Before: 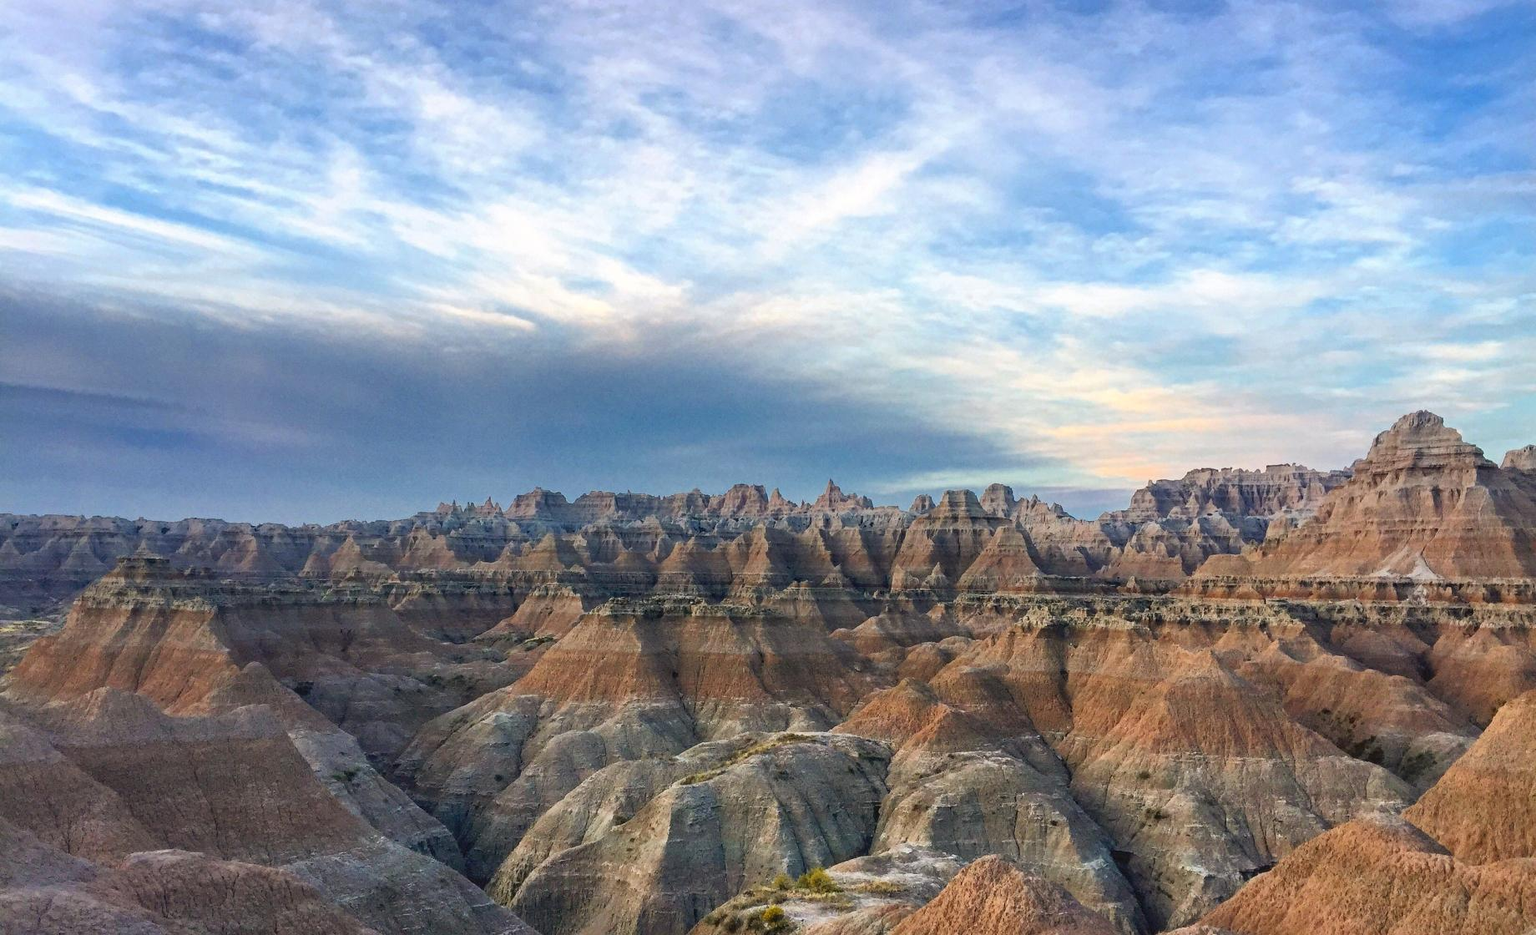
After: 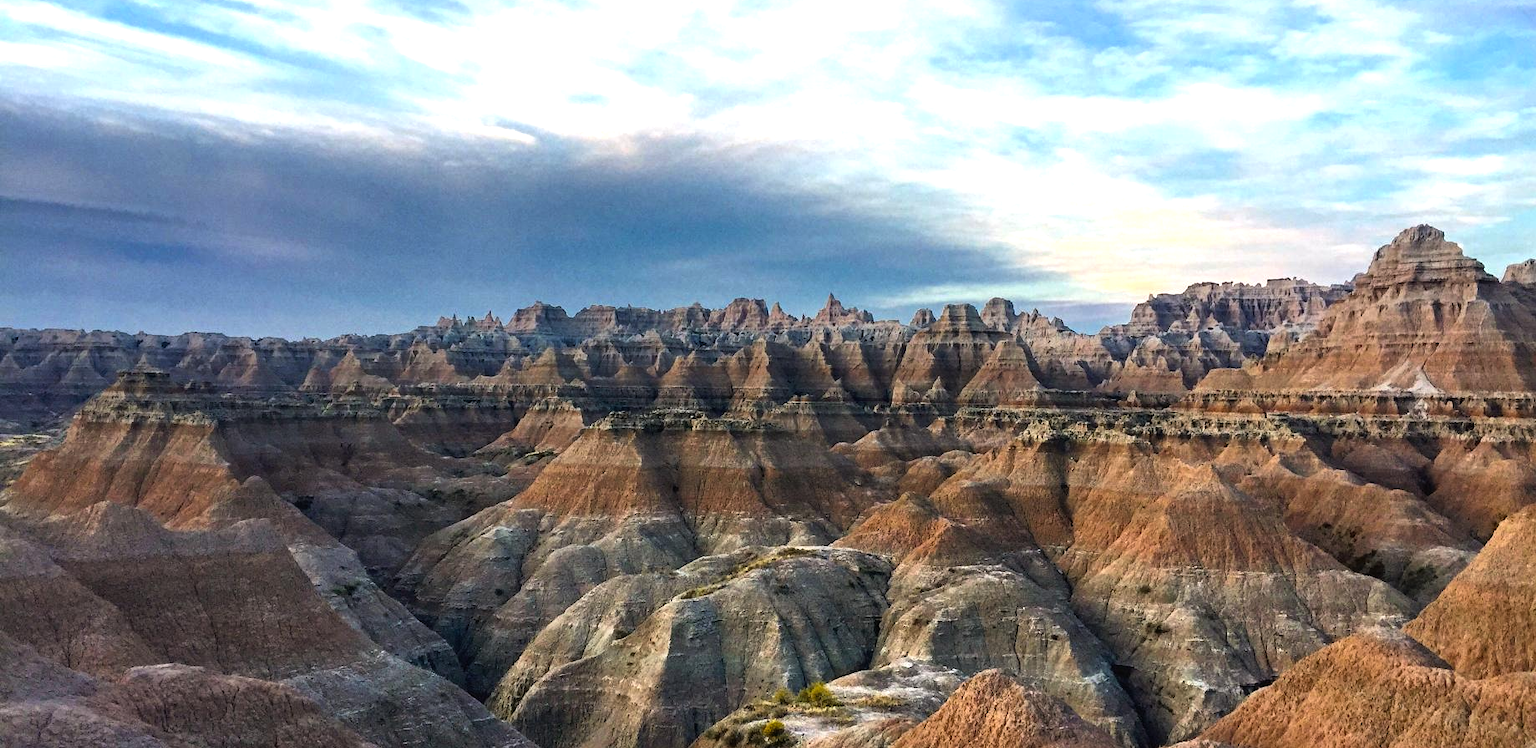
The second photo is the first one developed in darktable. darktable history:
exposure: exposure 0.2 EV, compensate highlight preservation false
color balance rgb: shadows lift › luminance -10%, power › luminance -9%, linear chroma grading › global chroma 10%, global vibrance 10%, contrast 15%, saturation formula JzAzBz (2021)
crop and rotate: top 19.998%
